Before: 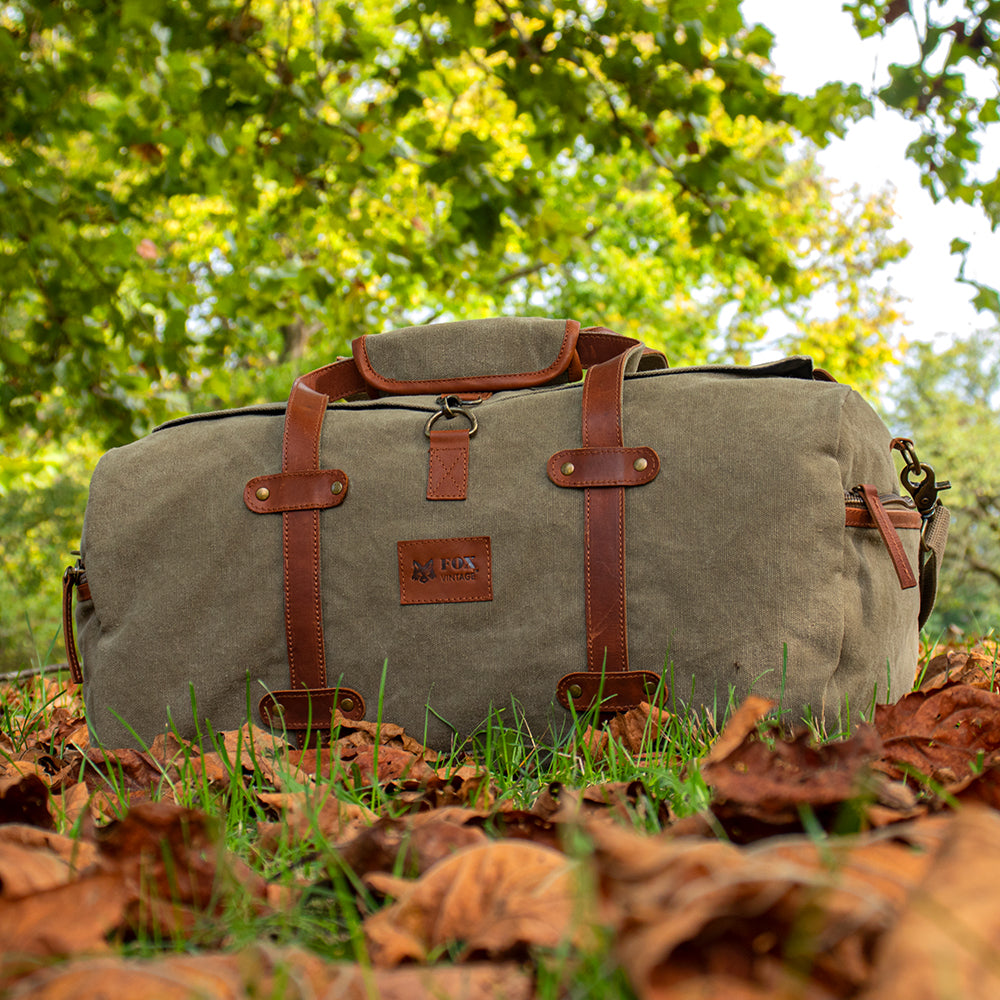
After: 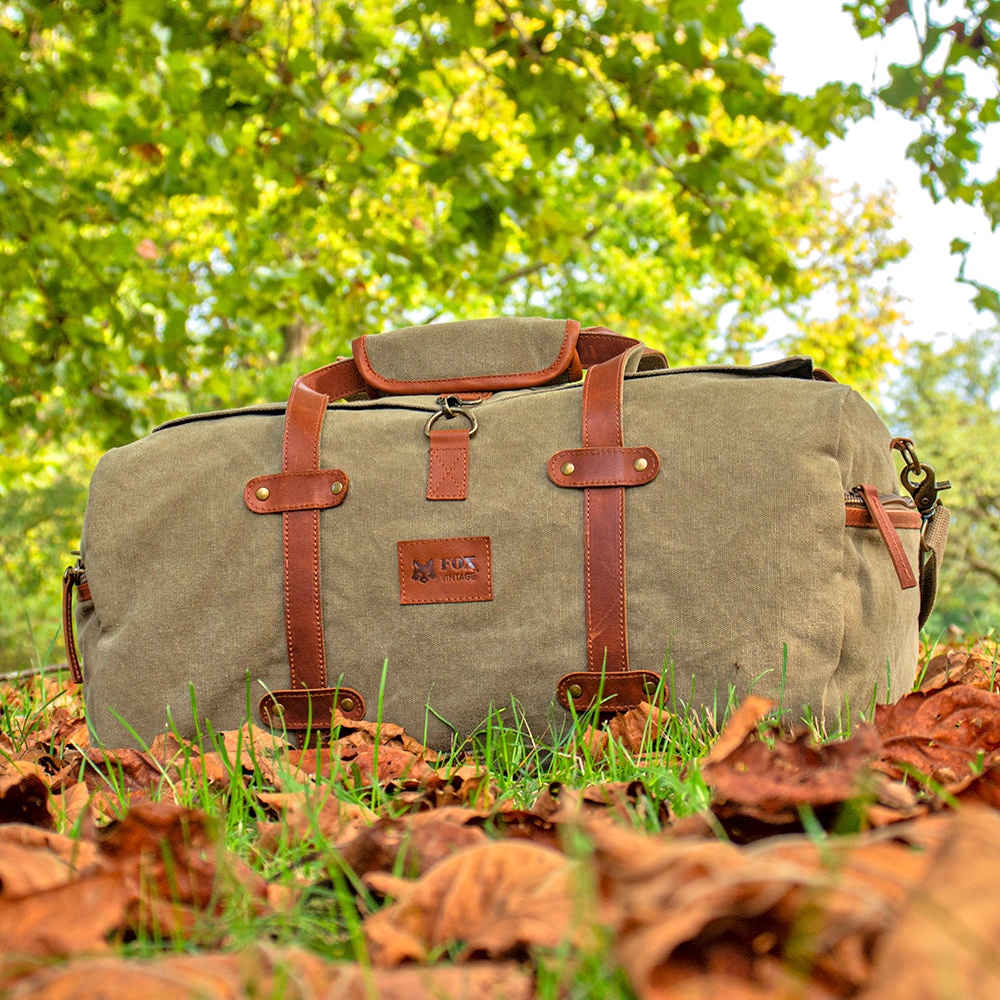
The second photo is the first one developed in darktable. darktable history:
velvia: on, module defaults
tone equalizer: -7 EV 0.15 EV, -6 EV 0.6 EV, -5 EV 1.15 EV, -4 EV 1.33 EV, -3 EV 1.15 EV, -2 EV 0.6 EV, -1 EV 0.15 EV, mask exposure compensation -0.5 EV
